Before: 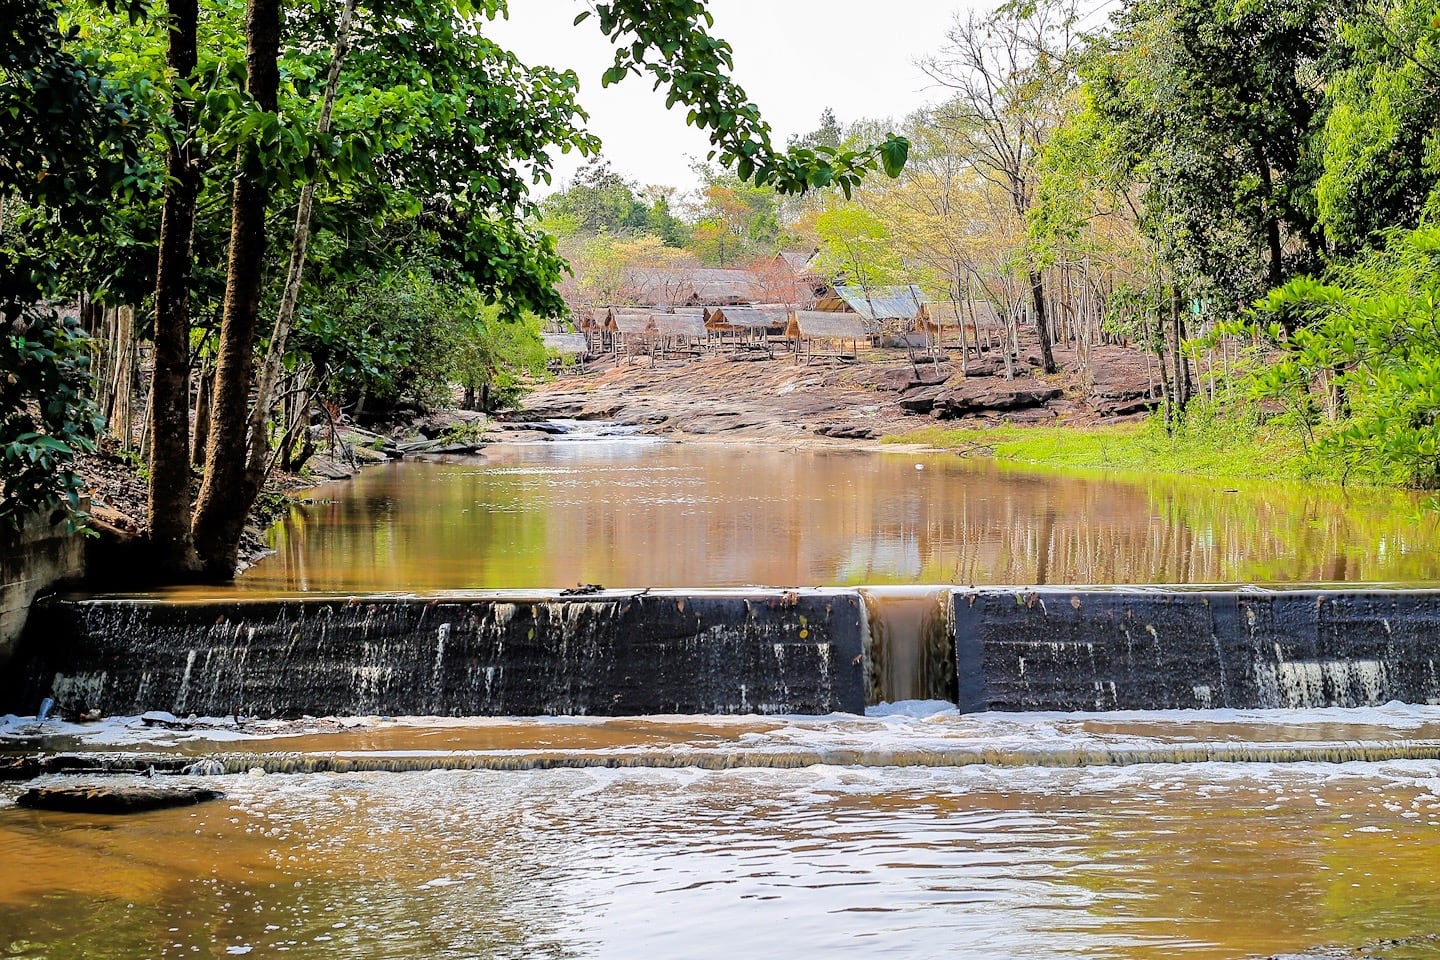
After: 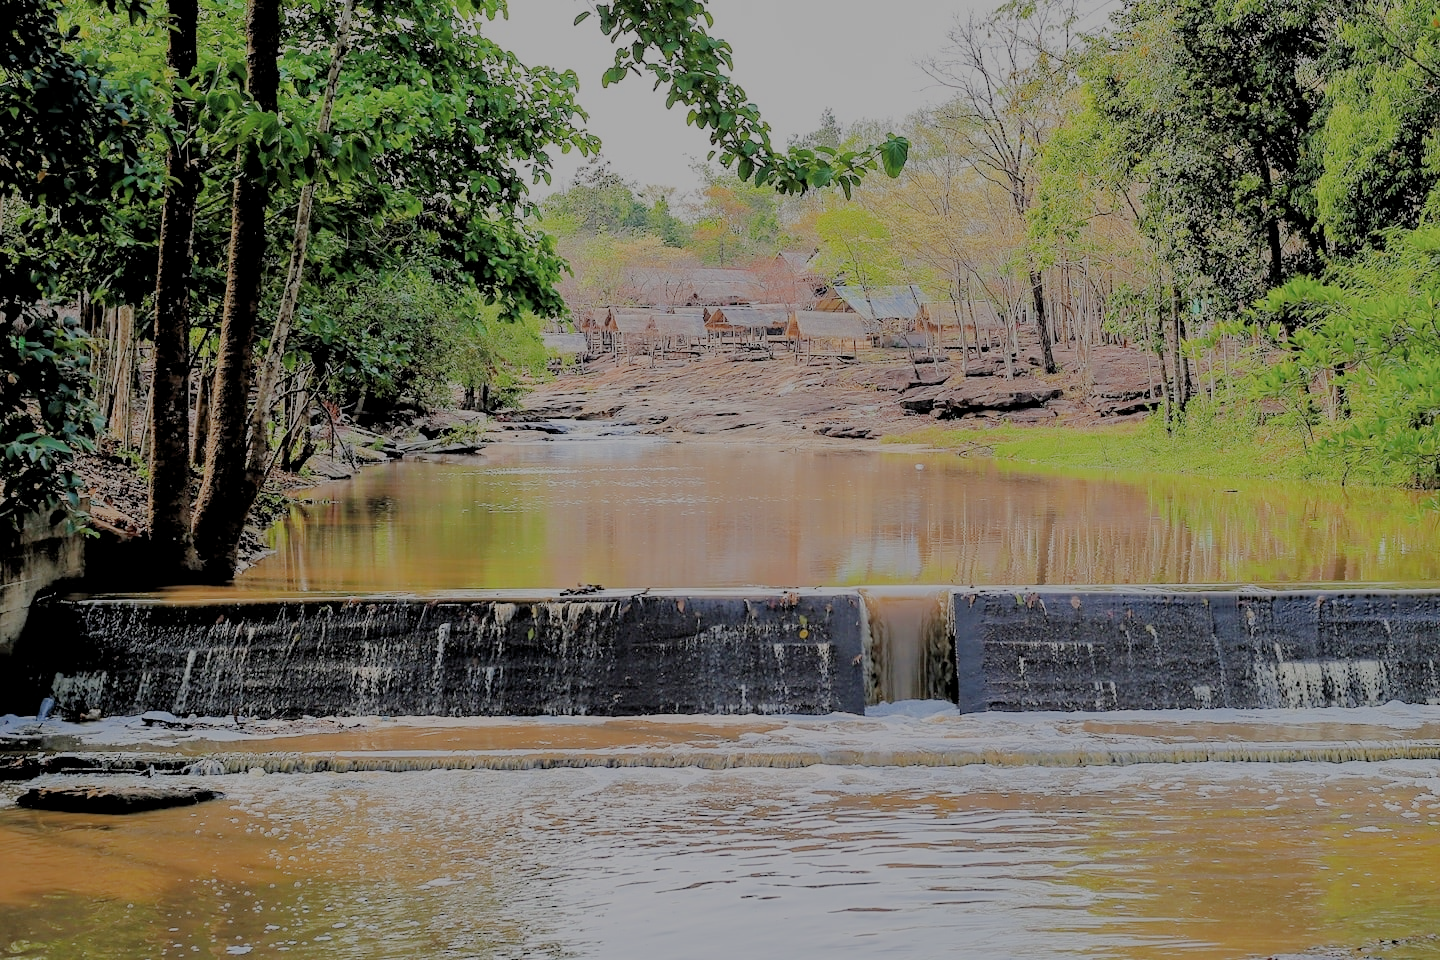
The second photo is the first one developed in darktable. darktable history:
filmic rgb: black relative exposure -7.97 EV, white relative exposure 8.02 EV, threshold 5.97 EV, target black luminance 0%, hardness 2.45, latitude 76.15%, contrast 0.578, shadows ↔ highlights balance 0%, enable highlight reconstruction true
